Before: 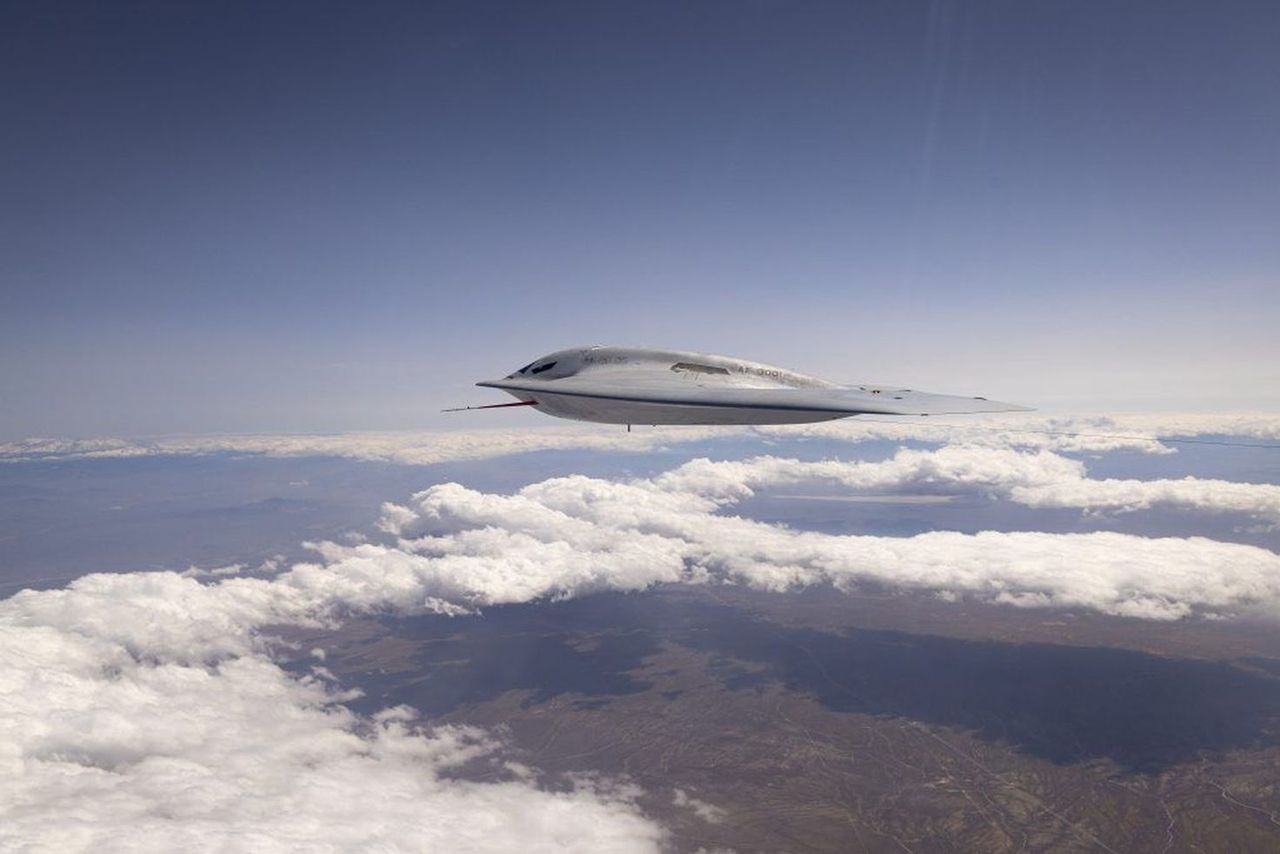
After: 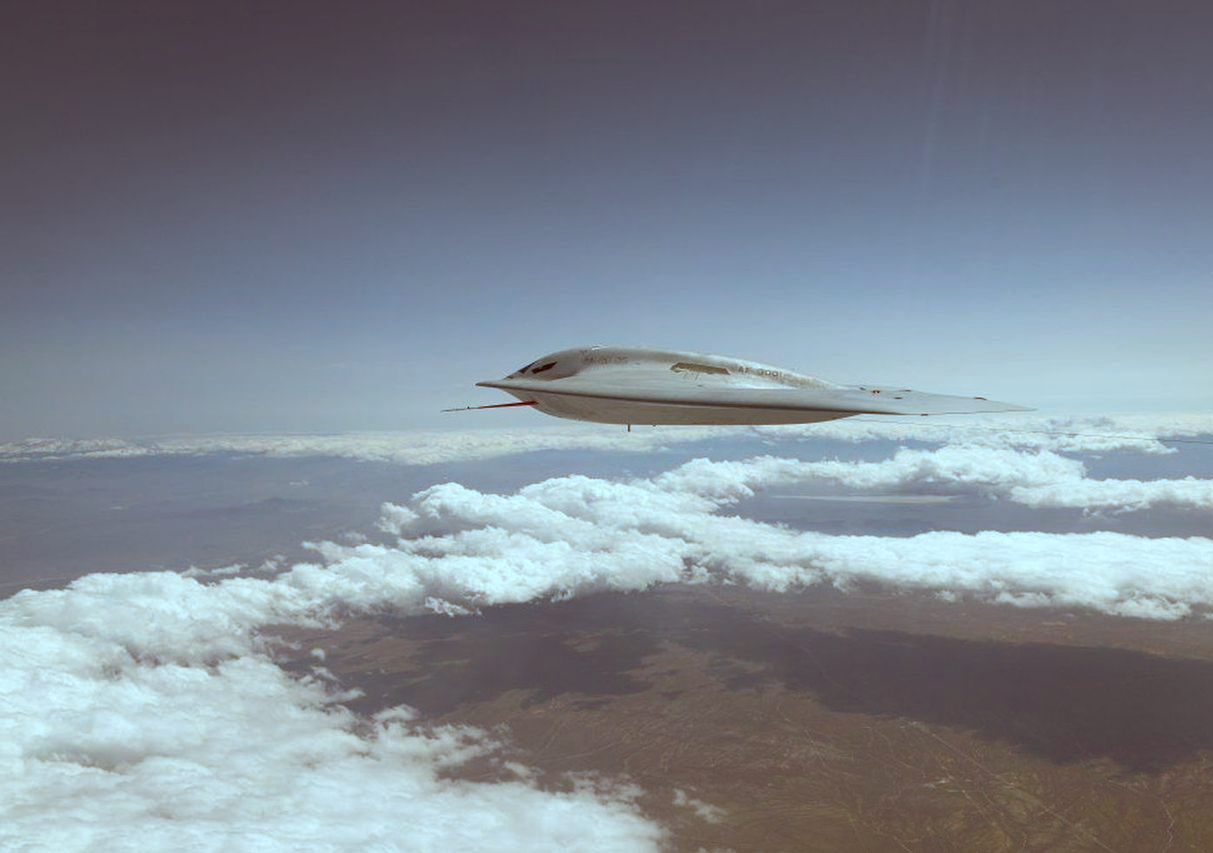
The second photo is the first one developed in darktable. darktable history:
color correction: highlights a* -14.62, highlights b* -16.22, shadows a* 10.12, shadows b* 29.4
rgb curve: curves: ch0 [(0, 0) (0.072, 0.166) (0.217, 0.293) (0.414, 0.42) (1, 1)], compensate middle gray true, preserve colors basic power
crop and rotate: right 5.167%
